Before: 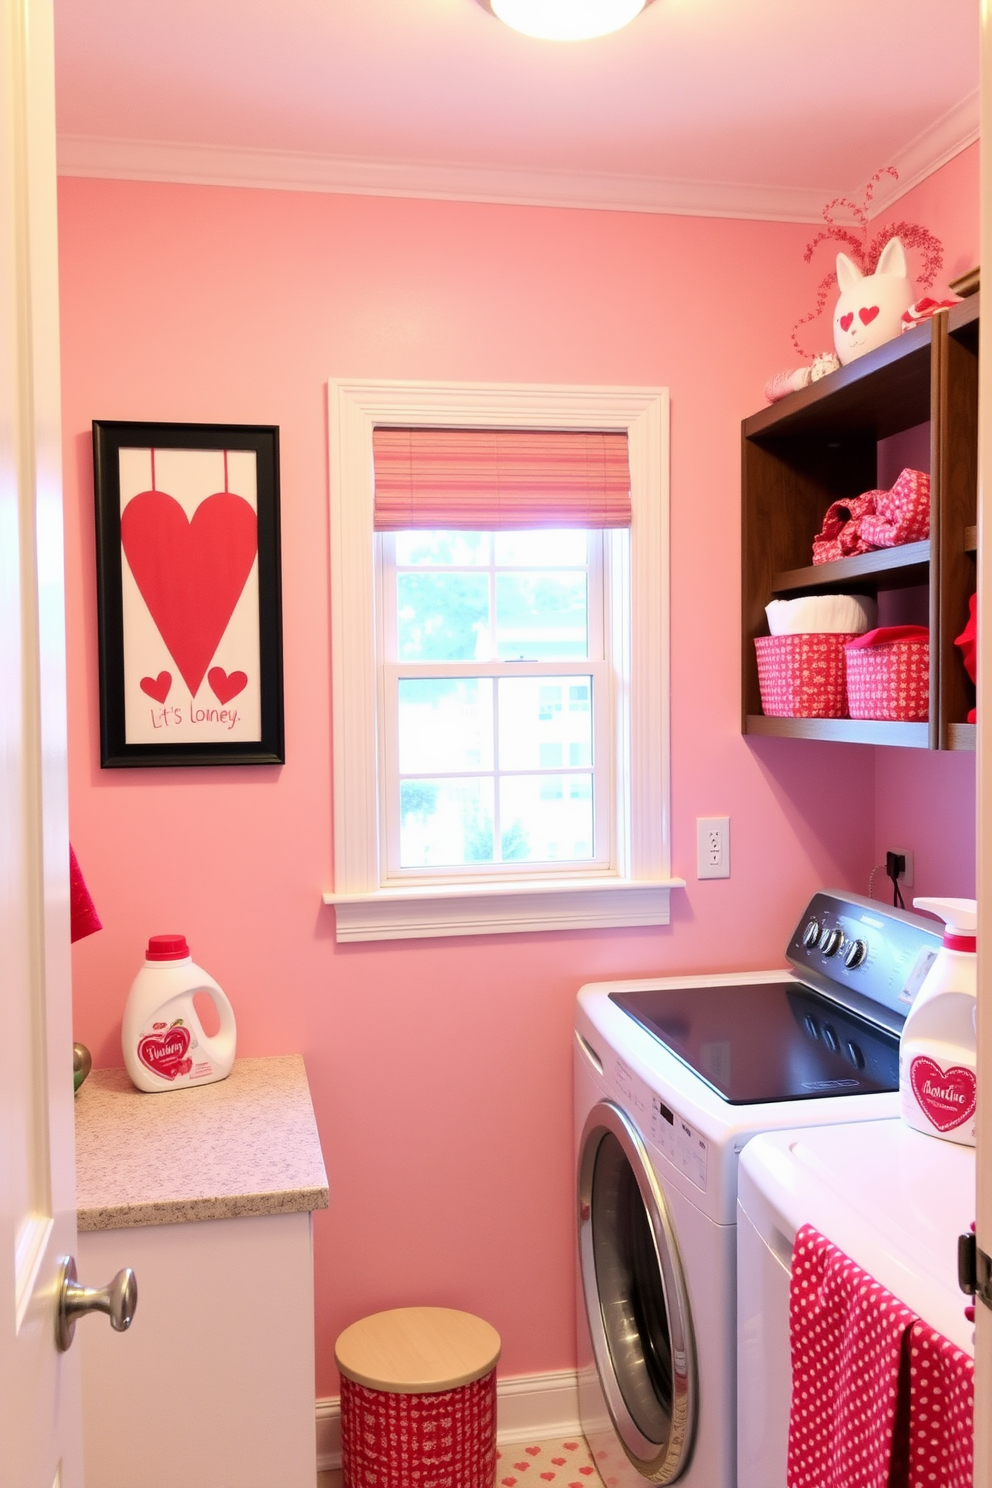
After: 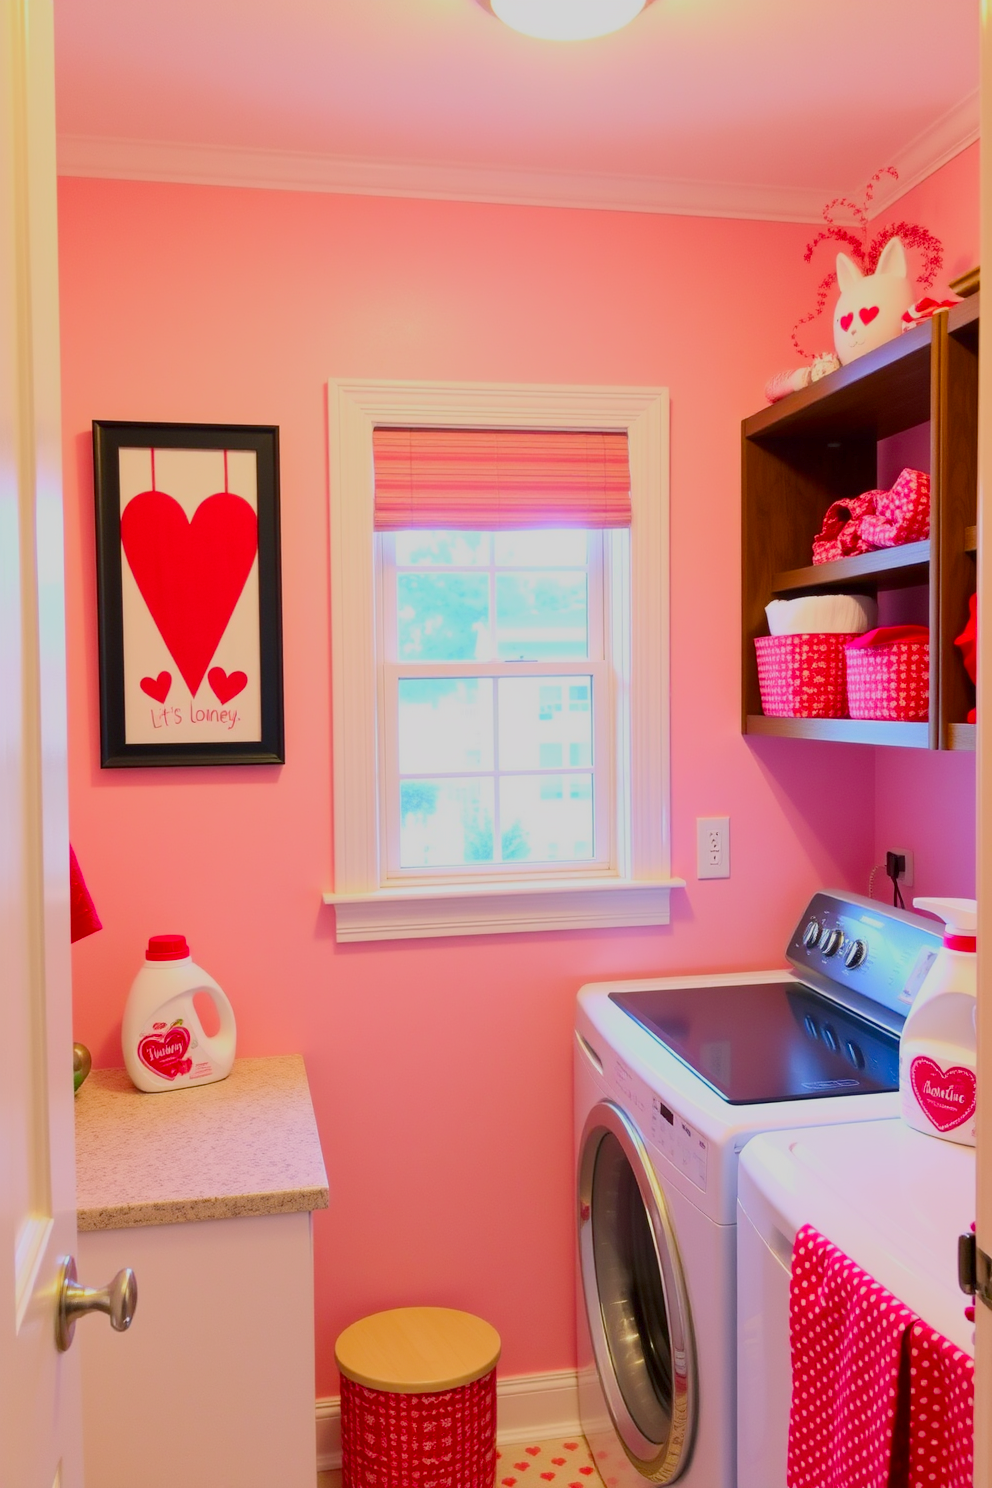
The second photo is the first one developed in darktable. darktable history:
color balance rgb: shadows lift › luminance -5.191%, shadows lift › chroma 1.054%, shadows lift › hue 218.62°, perceptual saturation grading › global saturation 30.398%, global vibrance 24.44%, contrast -25.288%
contrast brightness saturation: contrast 0.08, saturation 0.017
